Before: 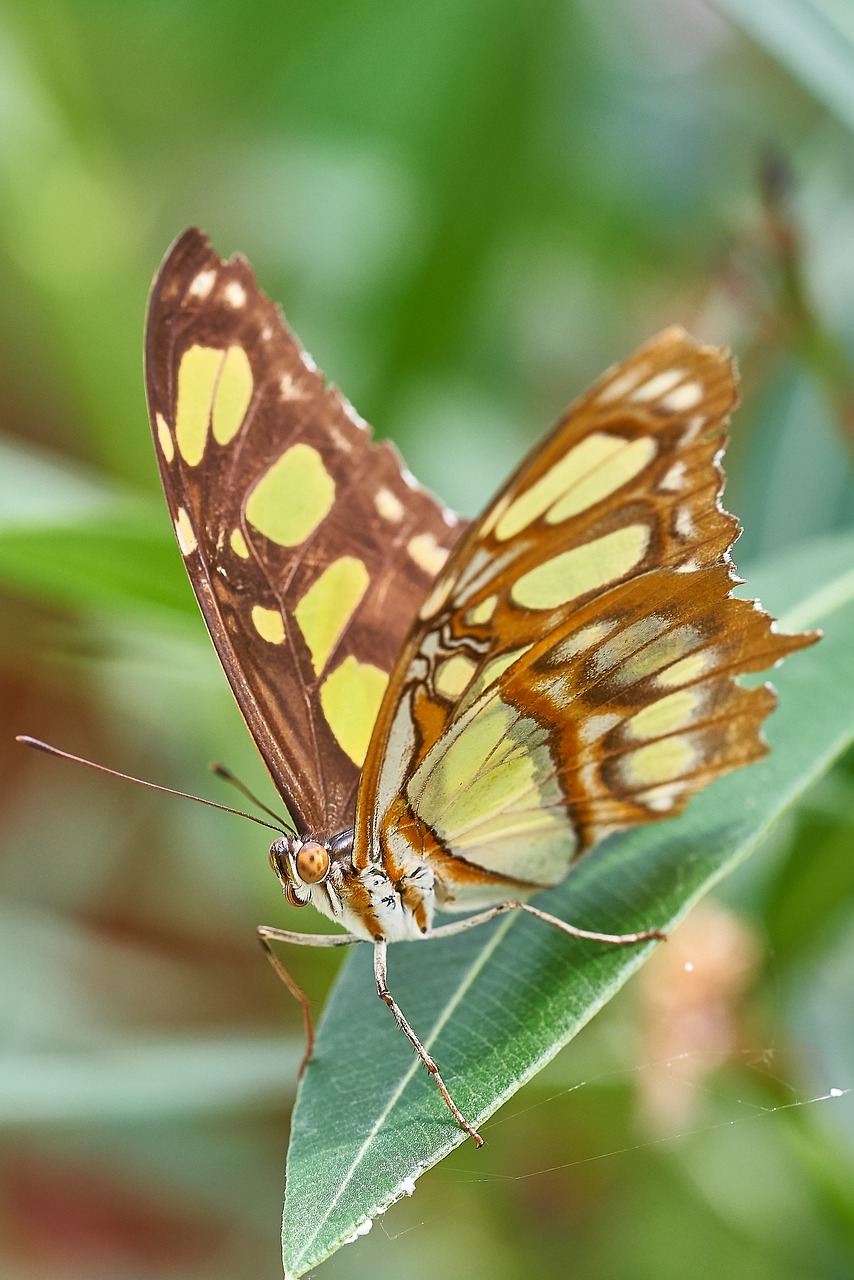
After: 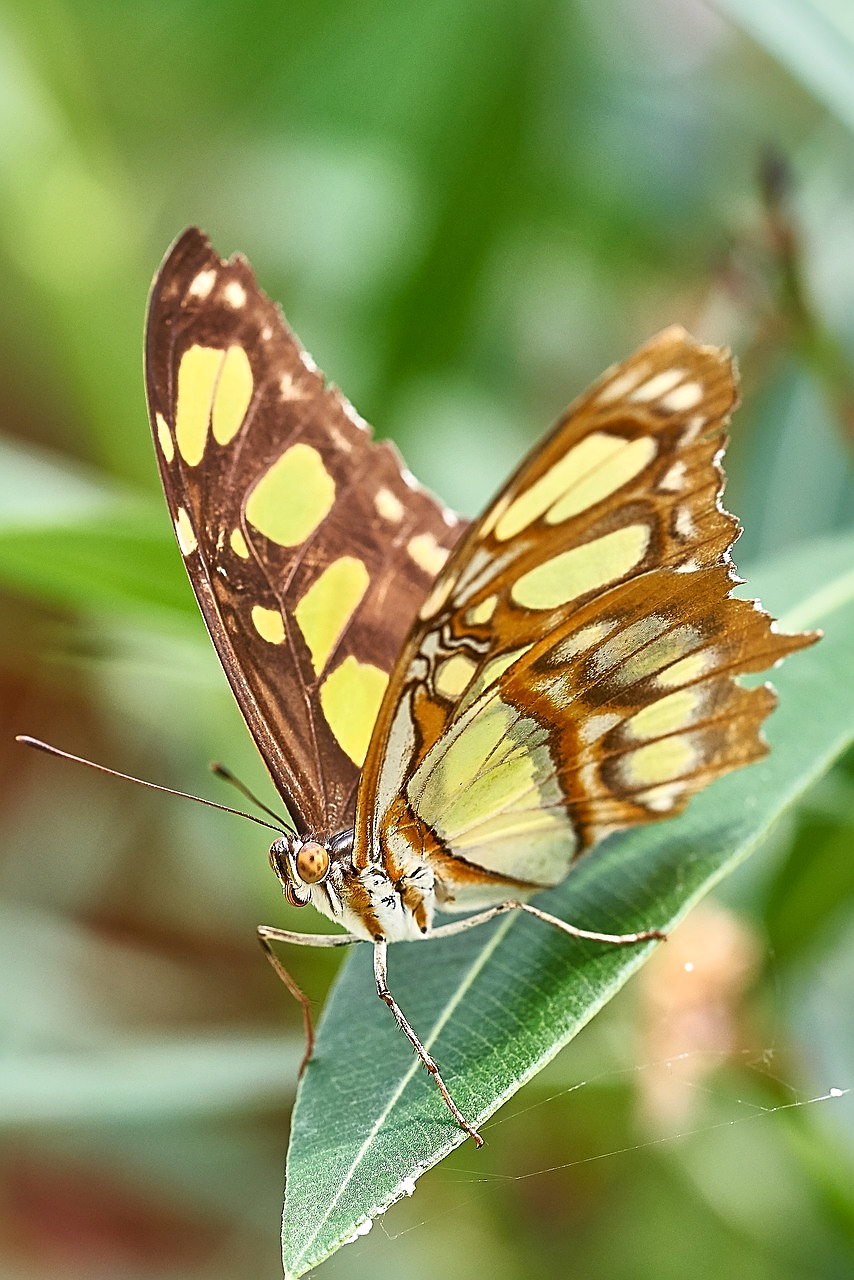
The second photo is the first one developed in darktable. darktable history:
local contrast: mode bilateral grid, contrast 19, coarseness 99, detail 150%, midtone range 0.2
color correction: highlights b* 2.95
sharpen: on, module defaults
shadows and highlights: highlights 71.77, soften with gaussian
